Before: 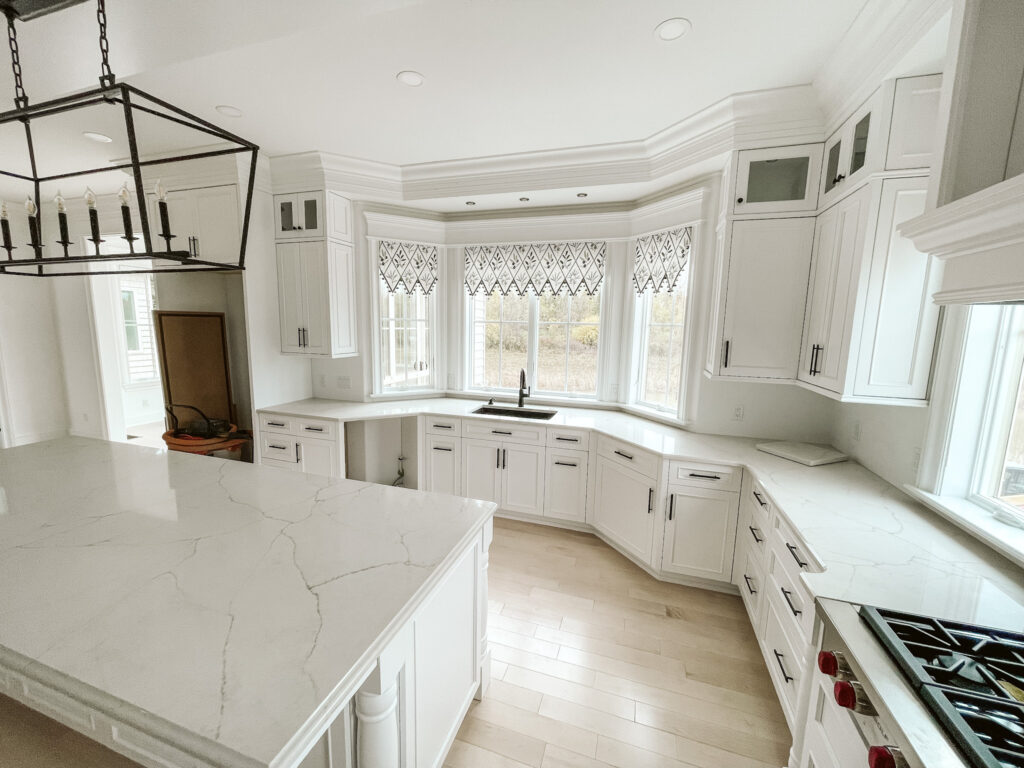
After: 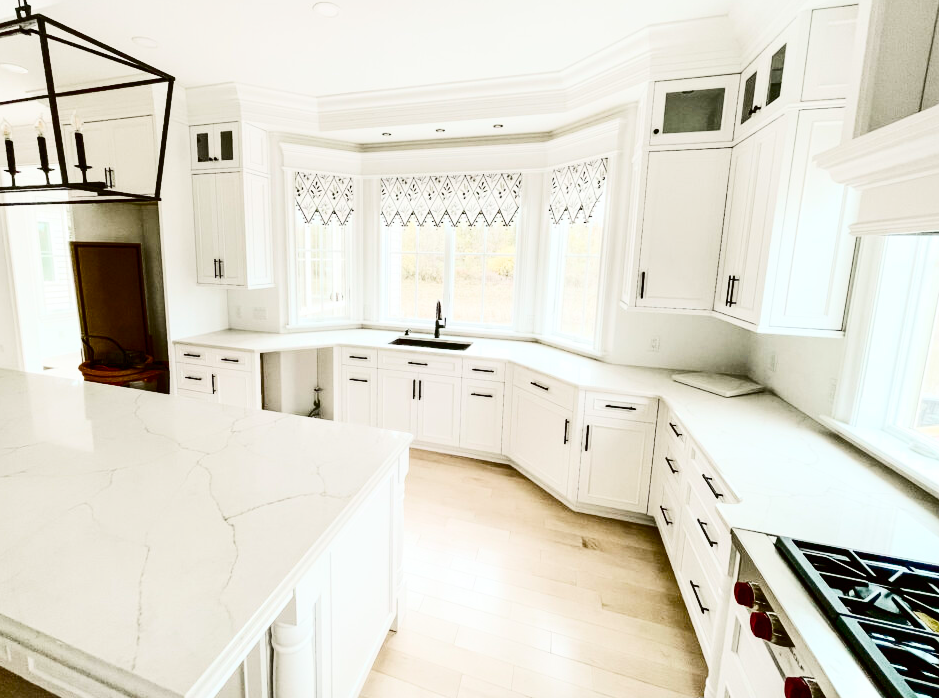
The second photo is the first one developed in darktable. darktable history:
color balance rgb: linear chroma grading › shadows 15.948%, perceptual saturation grading › global saturation 27.76%, perceptual saturation grading › highlights -25.458%, perceptual saturation grading › mid-tones 25.44%, perceptual saturation grading › shadows 49.431%, perceptual brilliance grading › mid-tones 10.514%, perceptual brilliance grading › shadows 14.938%
crop and rotate: left 8.299%, top 9.071%
contrast brightness saturation: contrast 0.514, saturation -0.09
